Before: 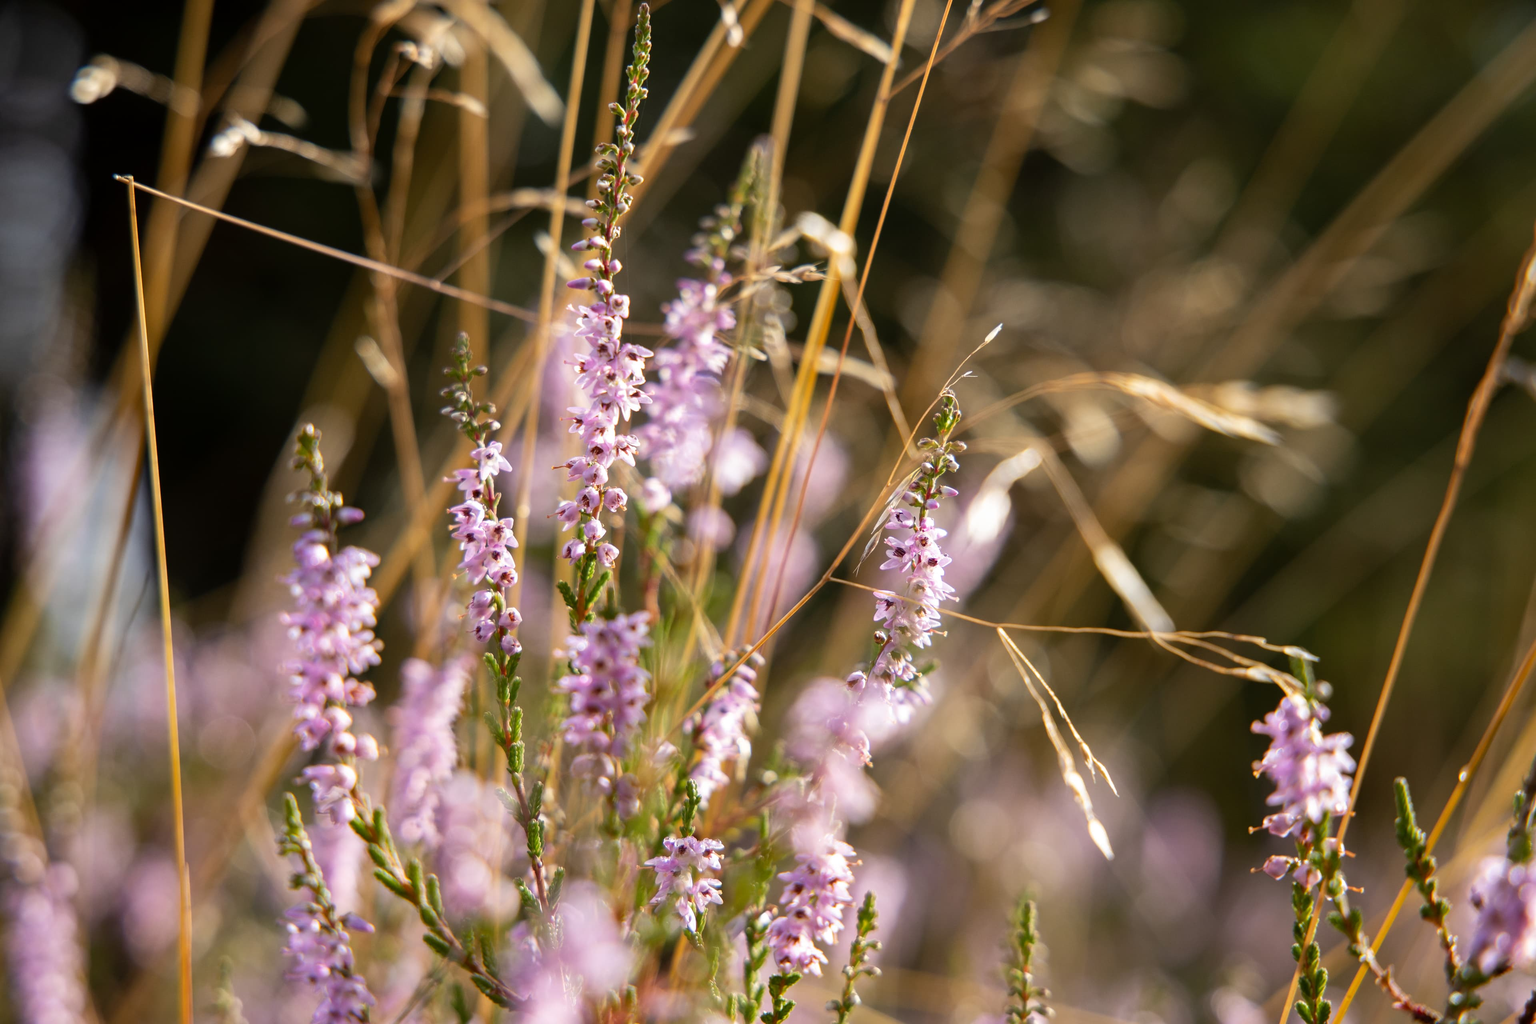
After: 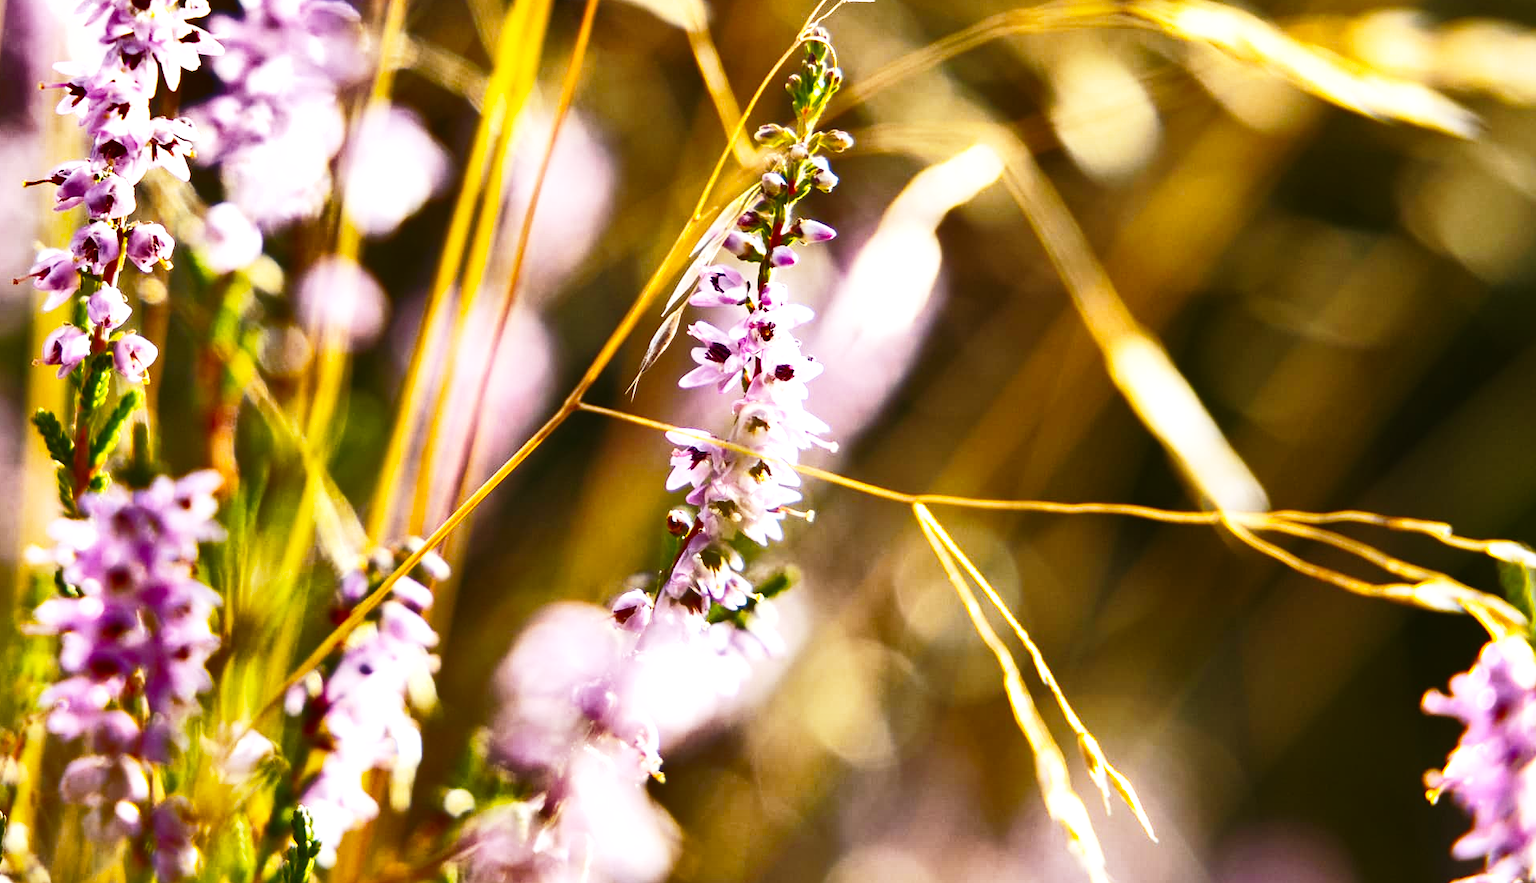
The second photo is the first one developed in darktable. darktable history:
crop: left 35.207%, top 36.751%, right 14.783%, bottom 20.097%
base curve: curves: ch0 [(0, 0) (0.028, 0.03) (0.121, 0.232) (0.46, 0.748) (0.859, 0.968) (1, 1)], preserve colors none
exposure: exposure 0.608 EV, compensate highlight preservation false
tone equalizer: -7 EV 0.177 EV, -6 EV 0.126 EV, -5 EV 0.092 EV, -4 EV 0.076 EV, -2 EV -0.033 EV, -1 EV -0.066 EV, +0 EV -0.047 EV
shadows and highlights: shadows 24.28, highlights -79.54, soften with gaussian
color balance rgb: shadows lift › luminance 0.97%, shadows lift › chroma 0.353%, shadows lift › hue 22.07°, linear chroma grading › global chroma 9.045%, perceptual saturation grading › global saturation 25.806%, perceptual brilliance grading › highlights 4.193%, perceptual brilliance grading › mid-tones -18.913%, perceptual brilliance grading › shadows -41.195%, global vibrance 19.831%
